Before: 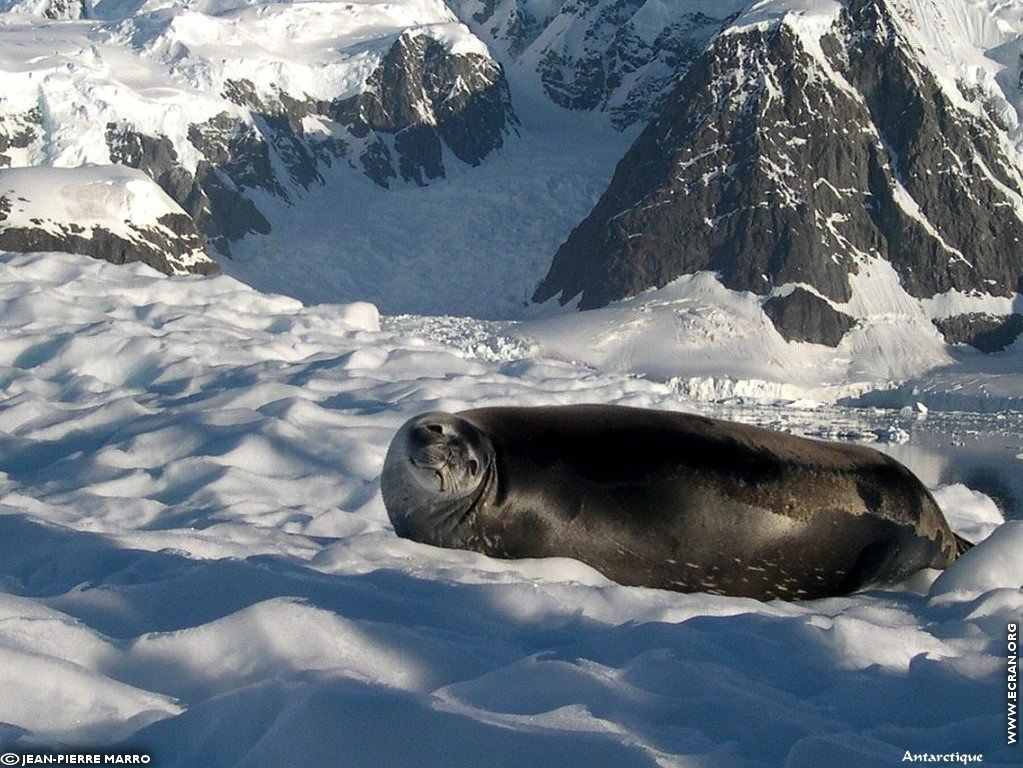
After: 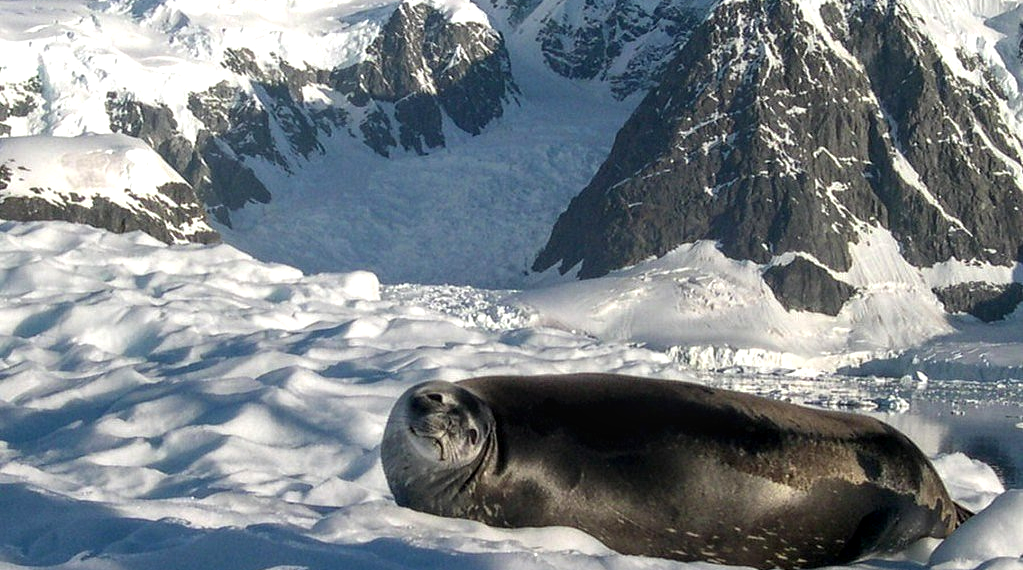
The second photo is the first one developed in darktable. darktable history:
exposure: exposure 0.297 EV, compensate highlight preservation false
local contrast: on, module defaults
crop: top 4.142%, bottom 21.6%
